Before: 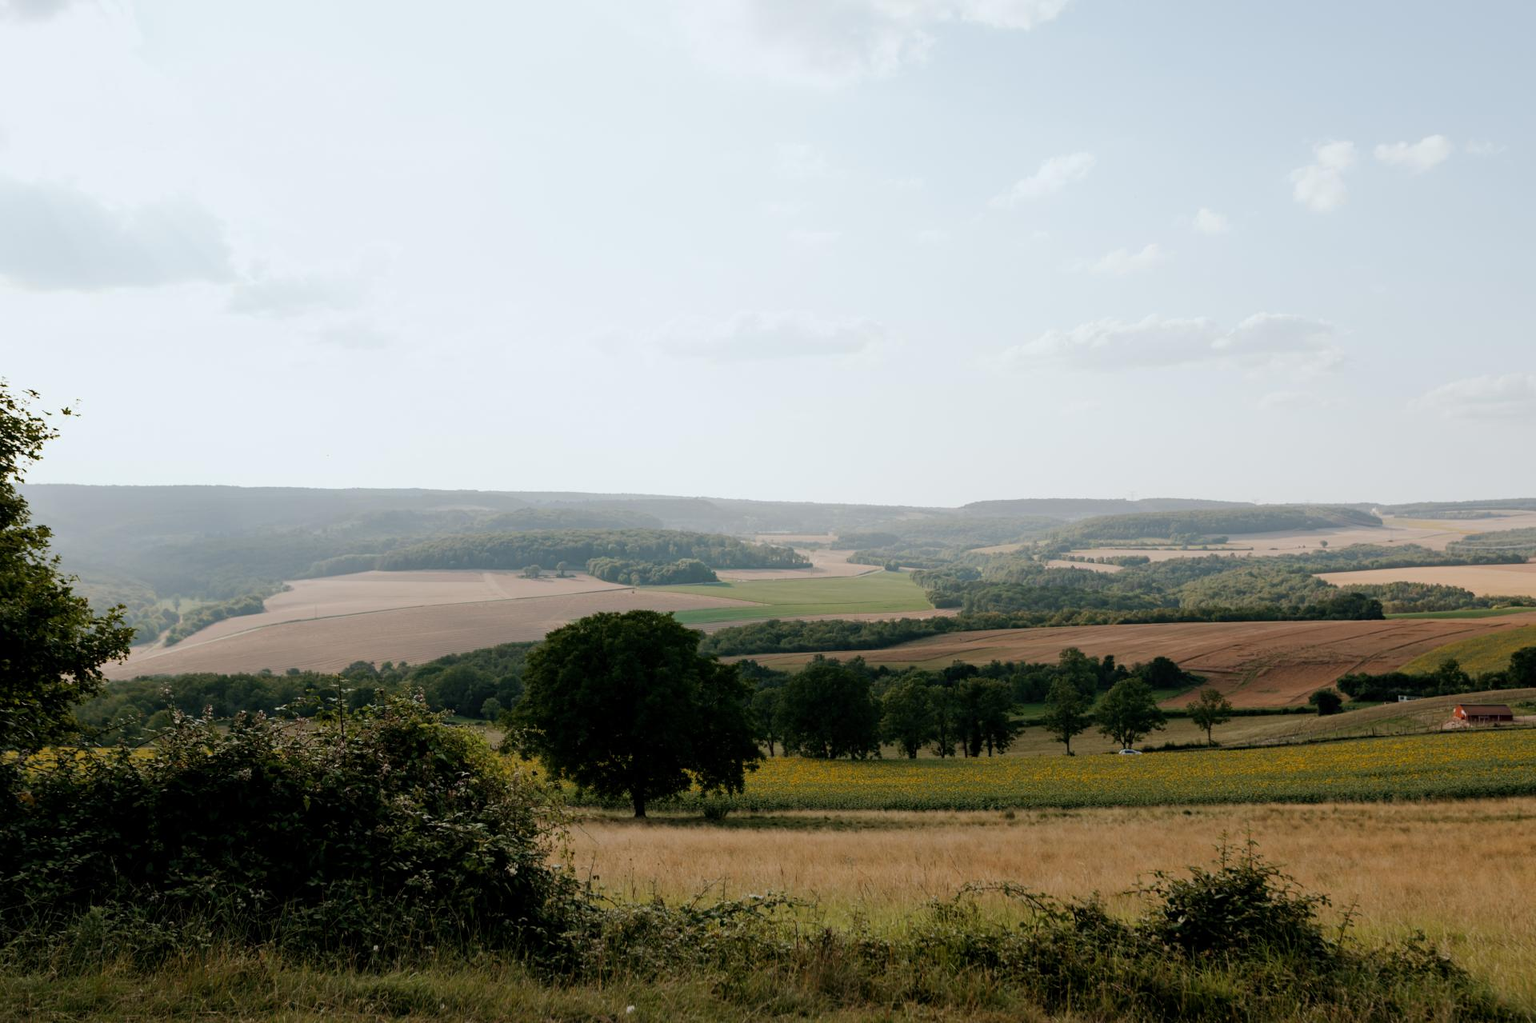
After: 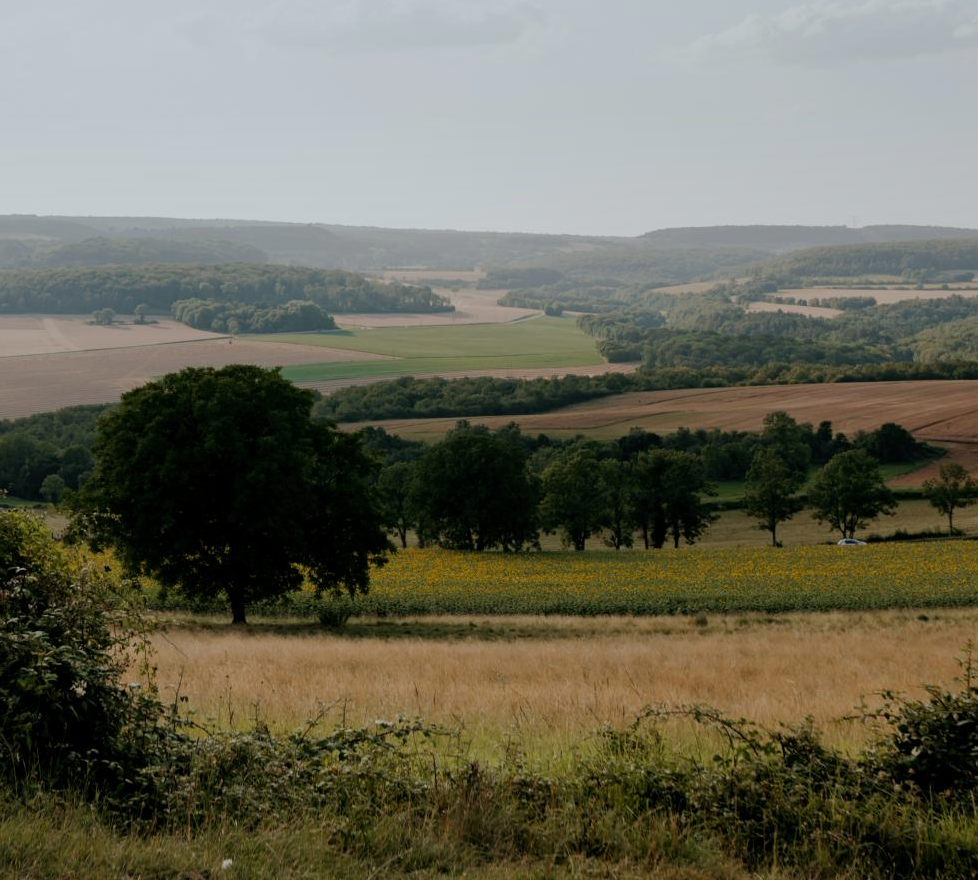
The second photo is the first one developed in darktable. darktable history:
graduated density: on, module defaults
crop and rotate: left 29.237%, top 31.152%, right 19.807%
